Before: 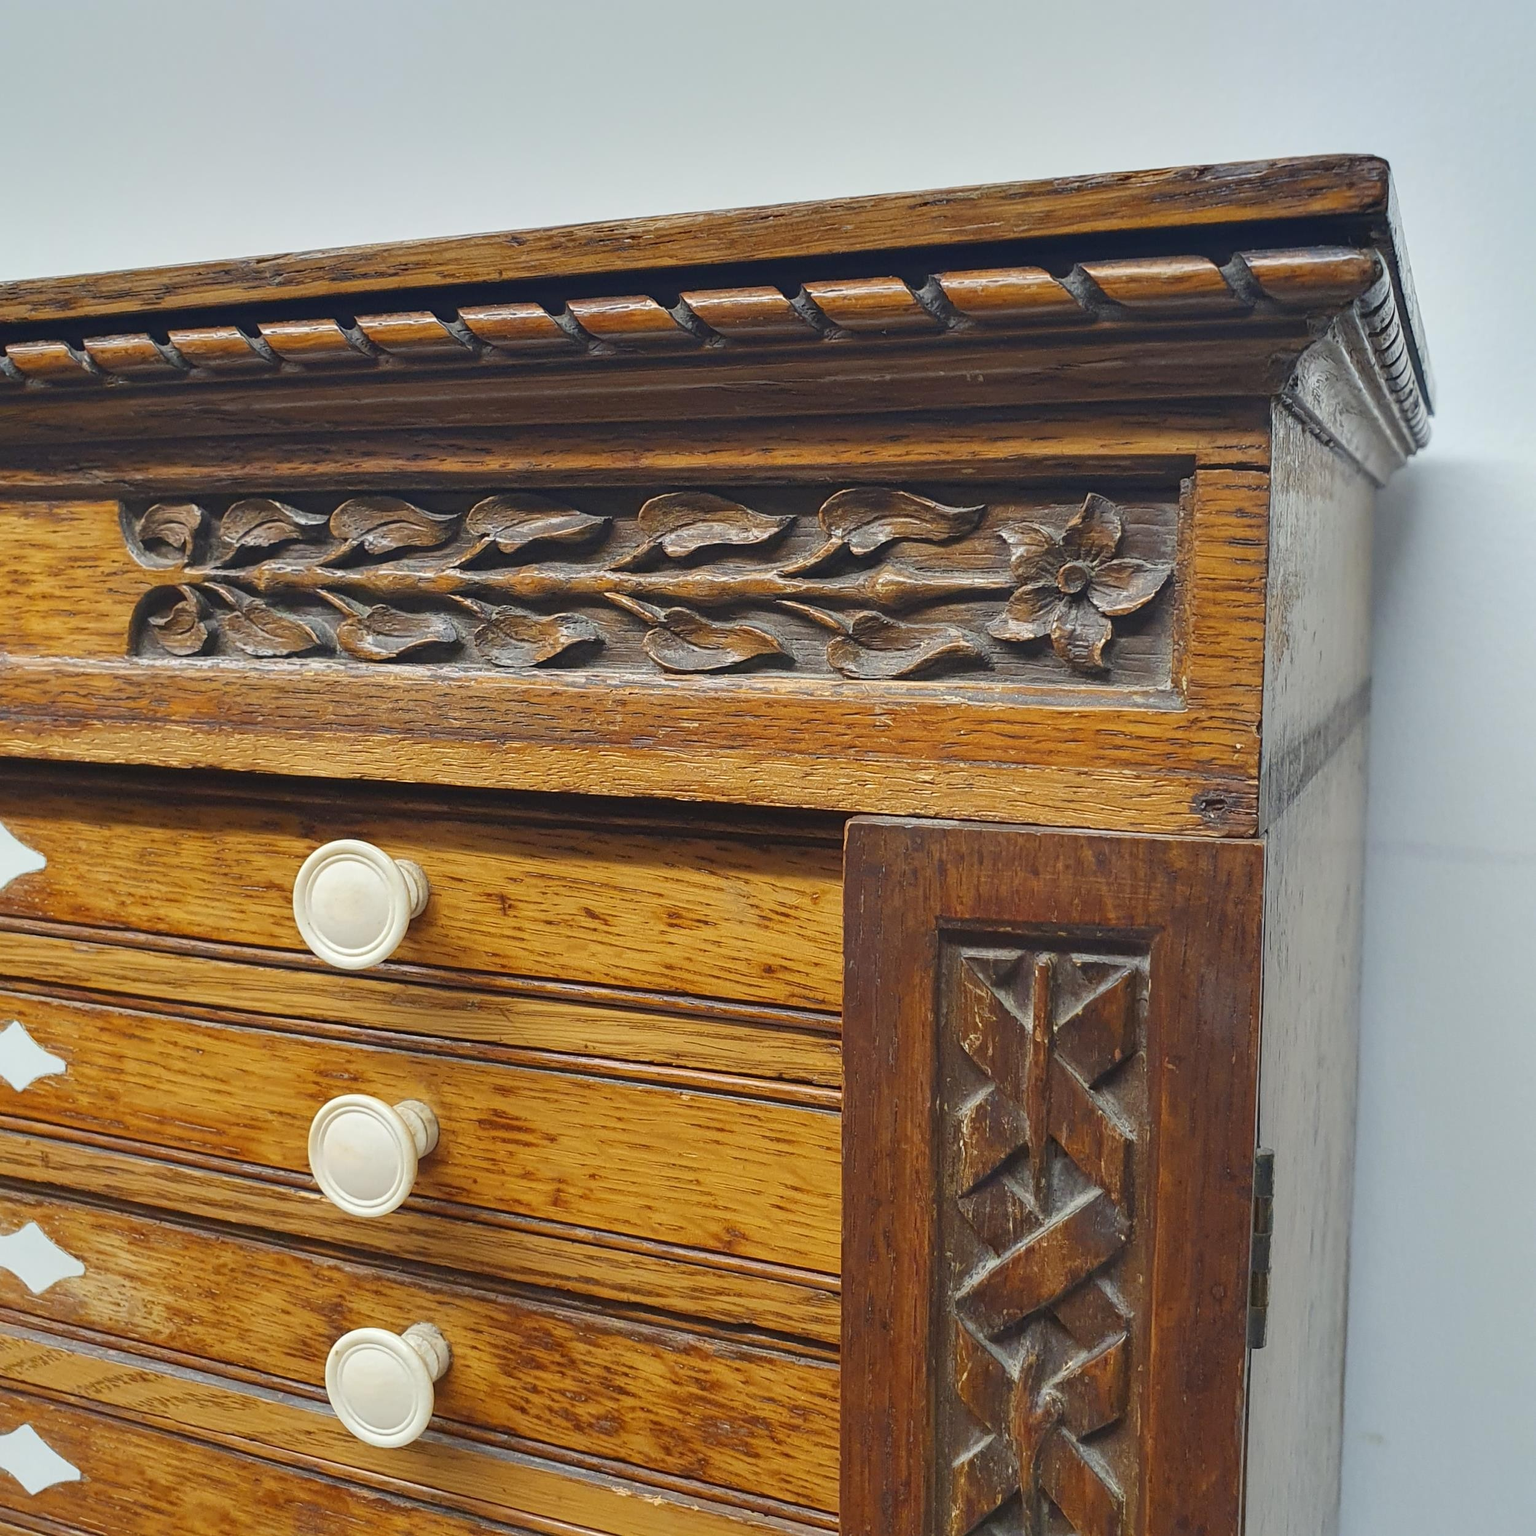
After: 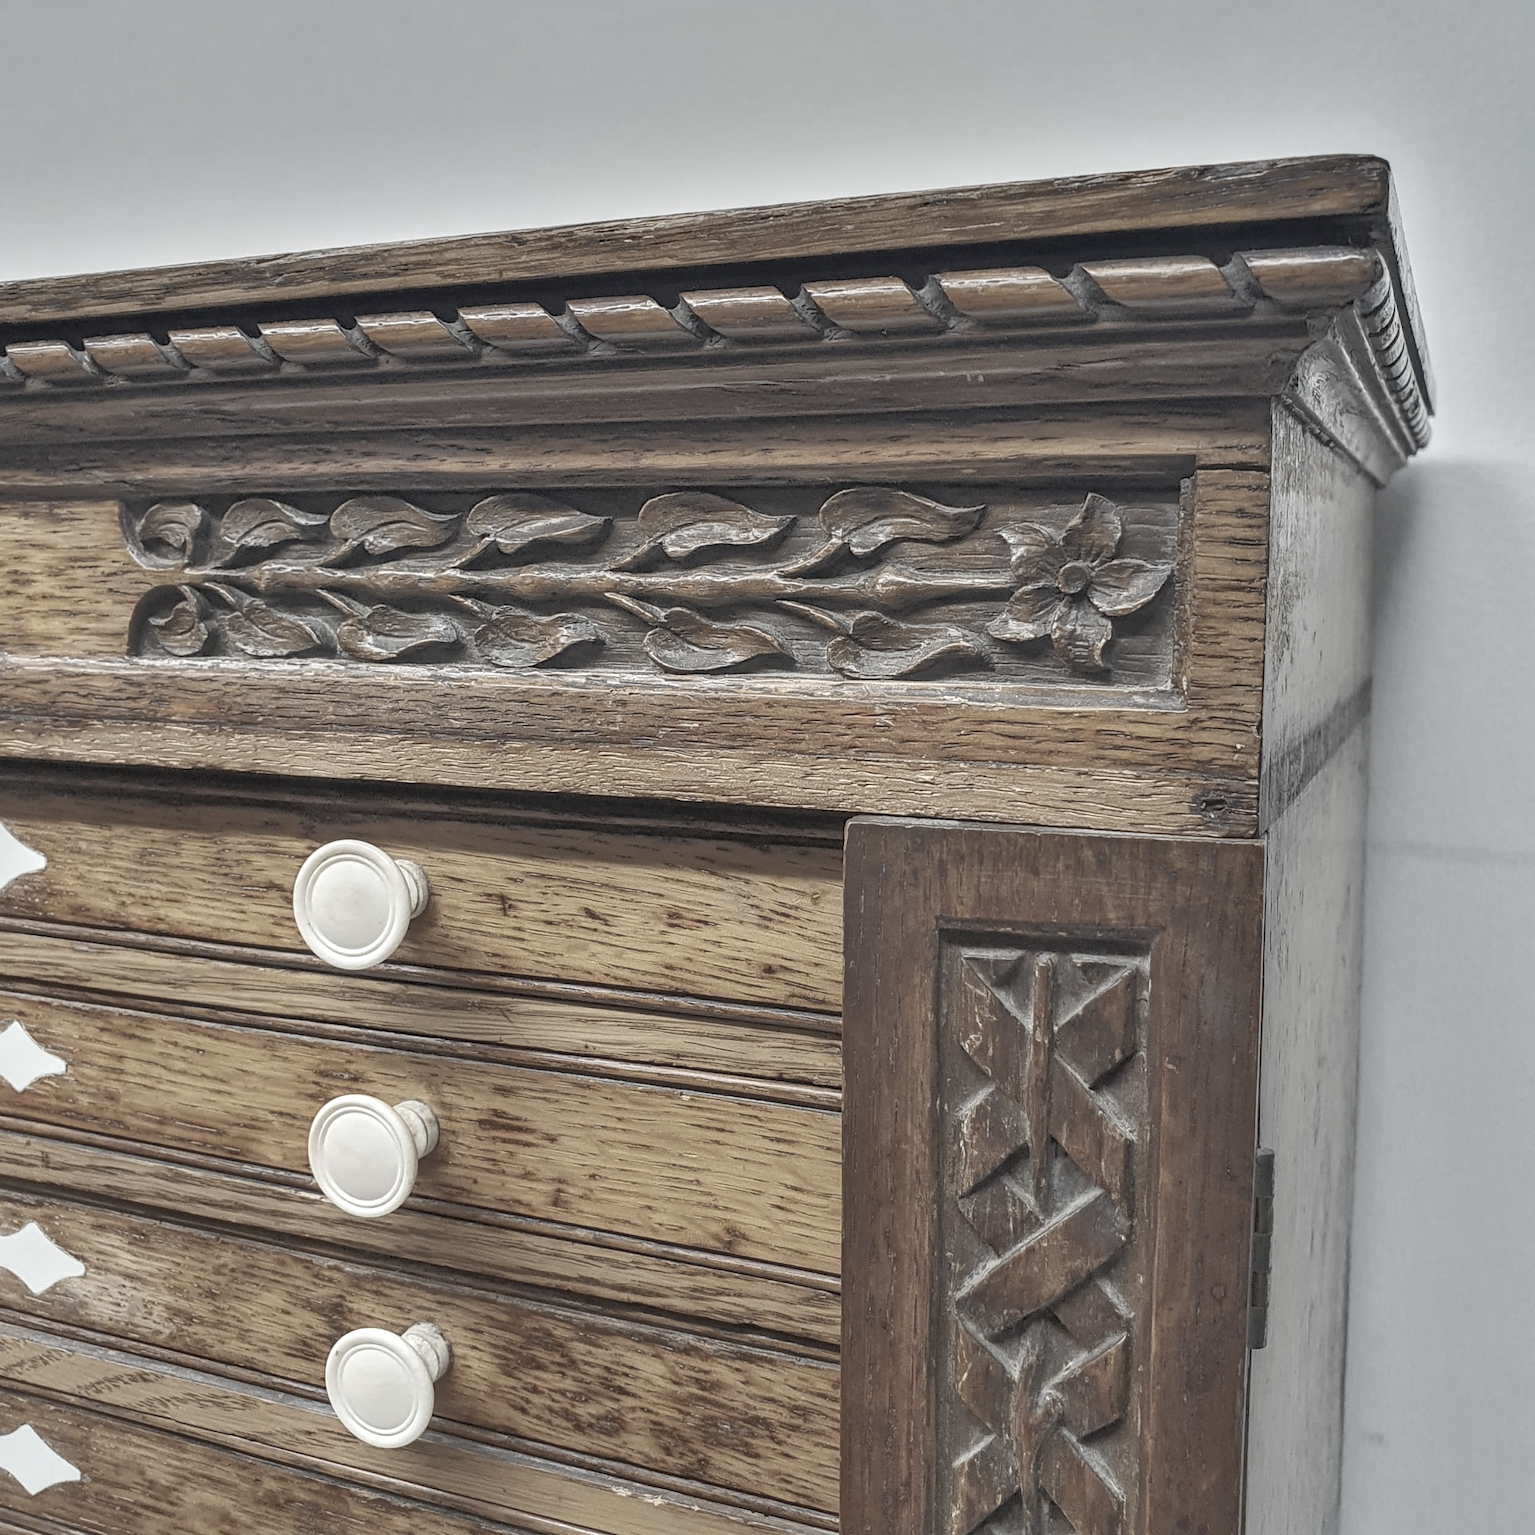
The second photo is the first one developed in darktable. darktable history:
shadows and highlights: low approximation 0.01, soften with gaussian
contrast brightness saturation: contrast -0.097, saturation -0.1
color correction: highlights b* -0.051, saturation 0.334
tone equalizer: -8 EV -0.513 EV, -7 EV -0.32 EV, -6 EV -0.114 EV, -5 EV 0.388 EV, -4 EV 0.961 EV, -3 EV 0.788 EV, -2 EV -0.015 EV, -1 EV 0.139 EV, +0 EV -0.008 EV
local contrast: highlights 62%, detail 143%, midtone range 0.423
